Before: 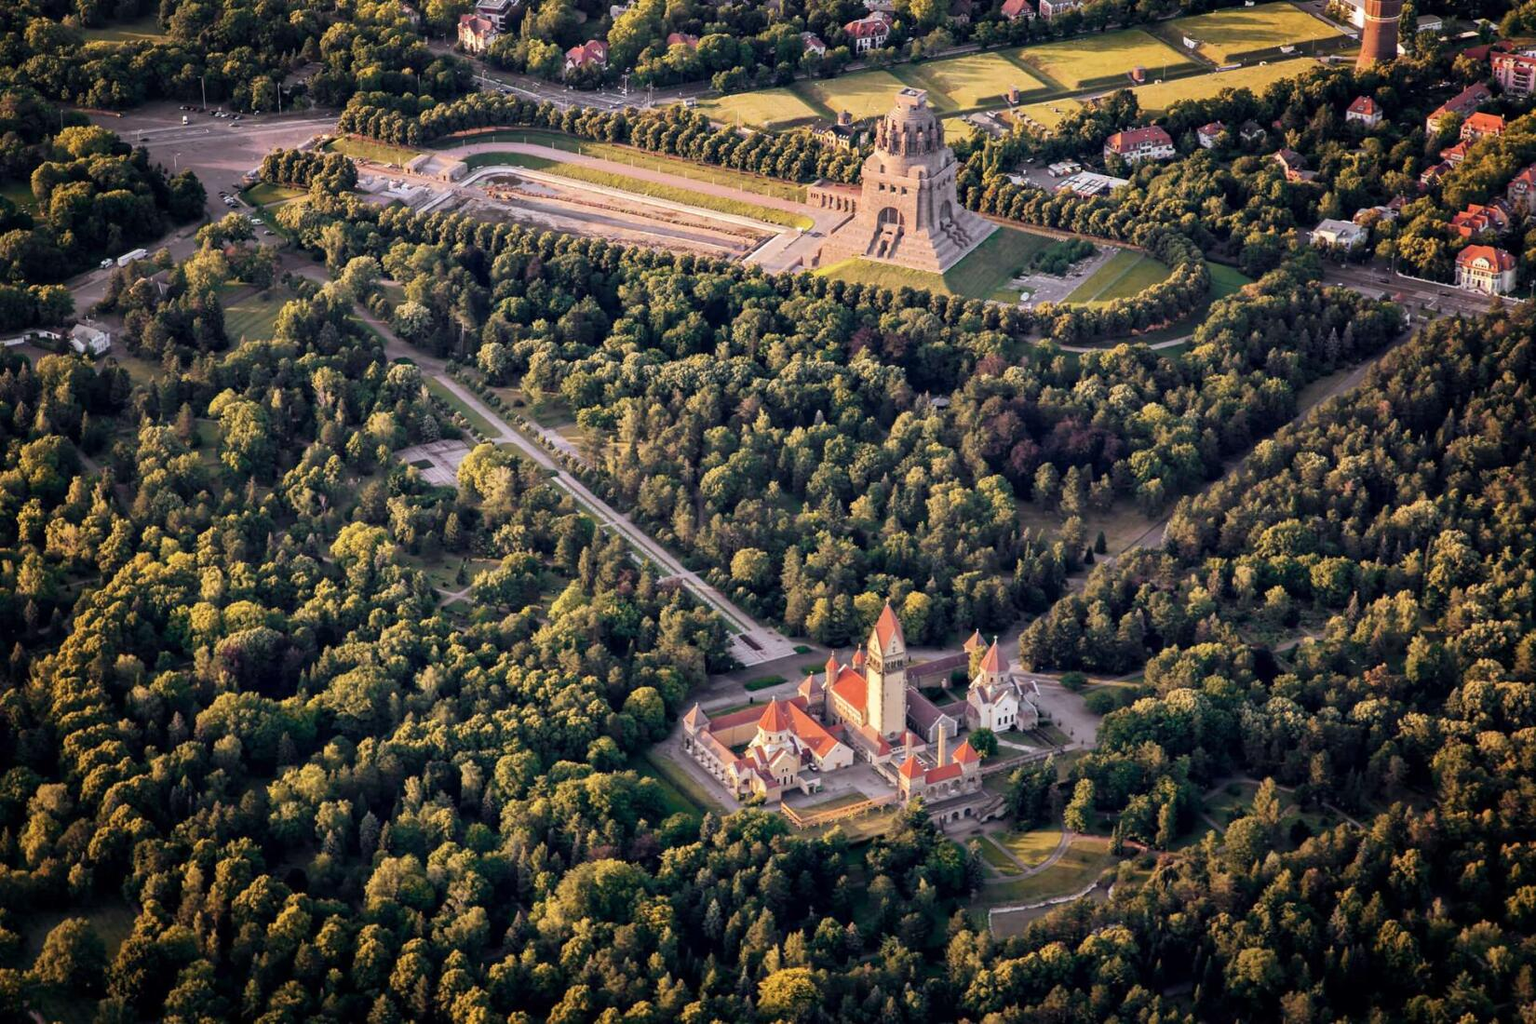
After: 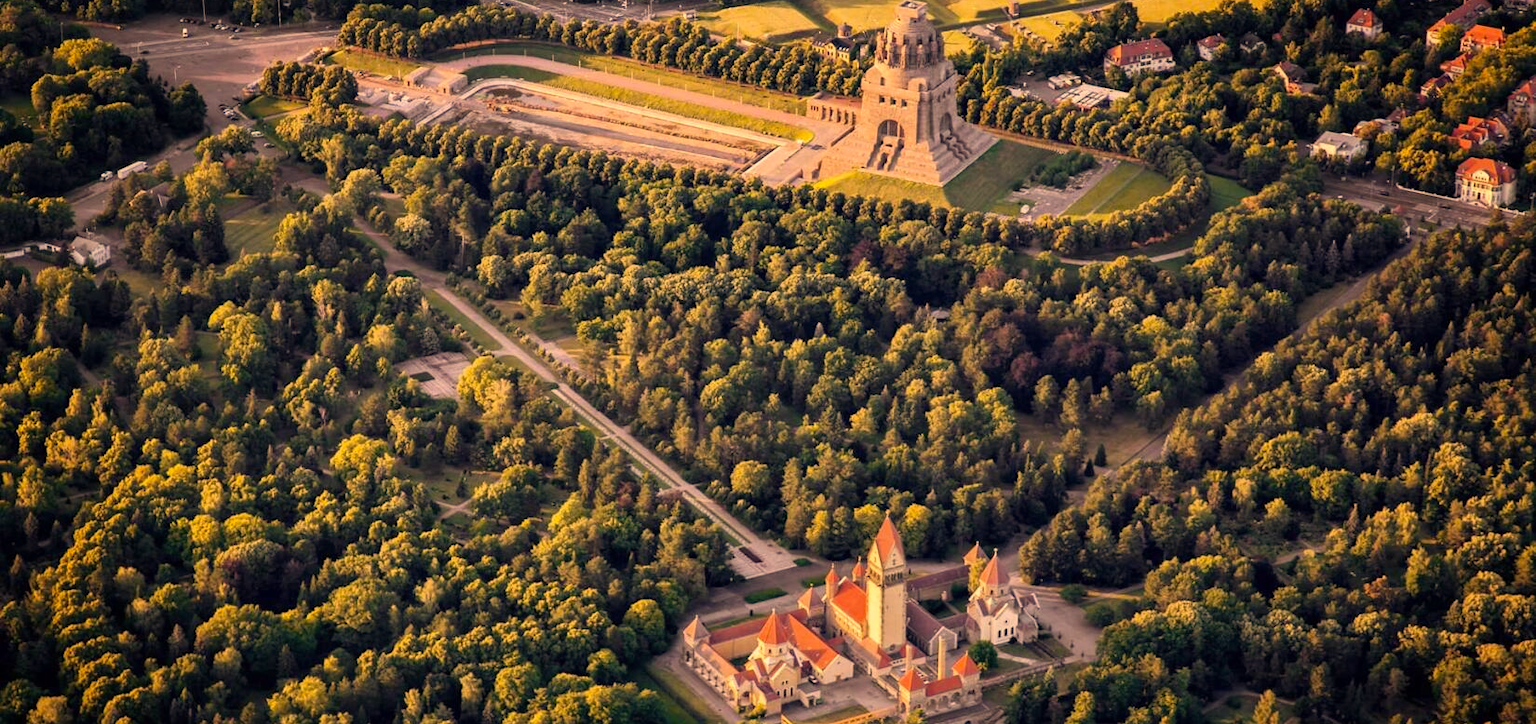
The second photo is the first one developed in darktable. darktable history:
crop and rotate: top 8.586%, bottom 20.602%
color correction: highlights a* 14.77, highlights b* 30.93
